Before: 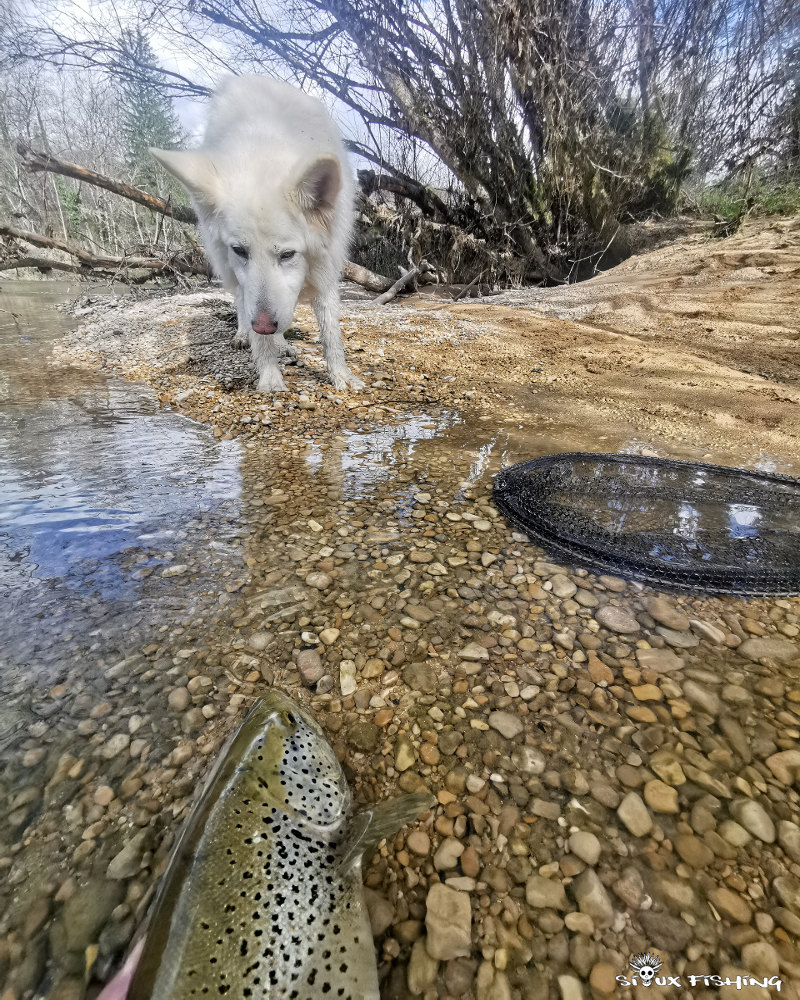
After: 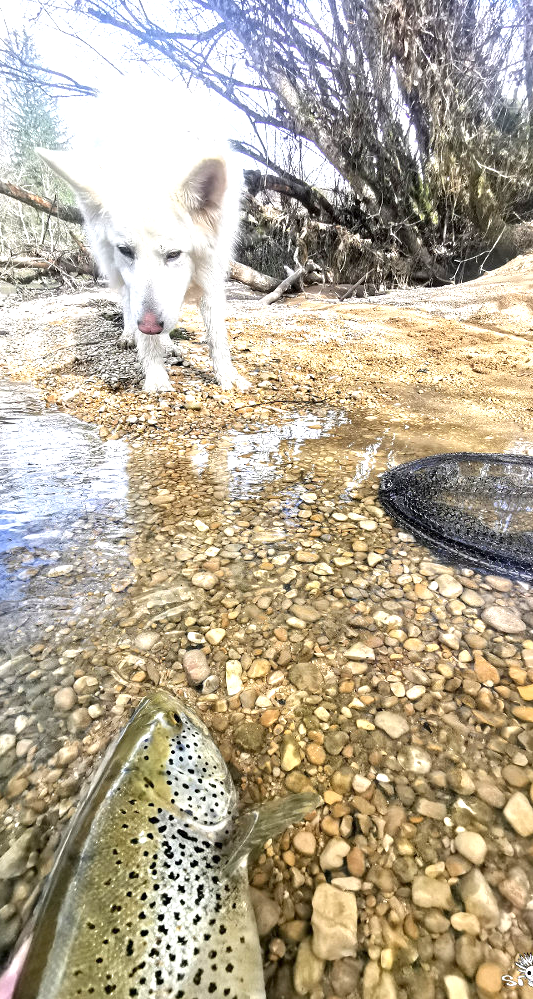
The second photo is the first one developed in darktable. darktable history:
tone equalizer: on, module defaults
crop and rotate: left 14.292%, right 19.041%
exposure: exposure 1.2 EV, compensate highlight preservation false
color correction: saturation 0.99
